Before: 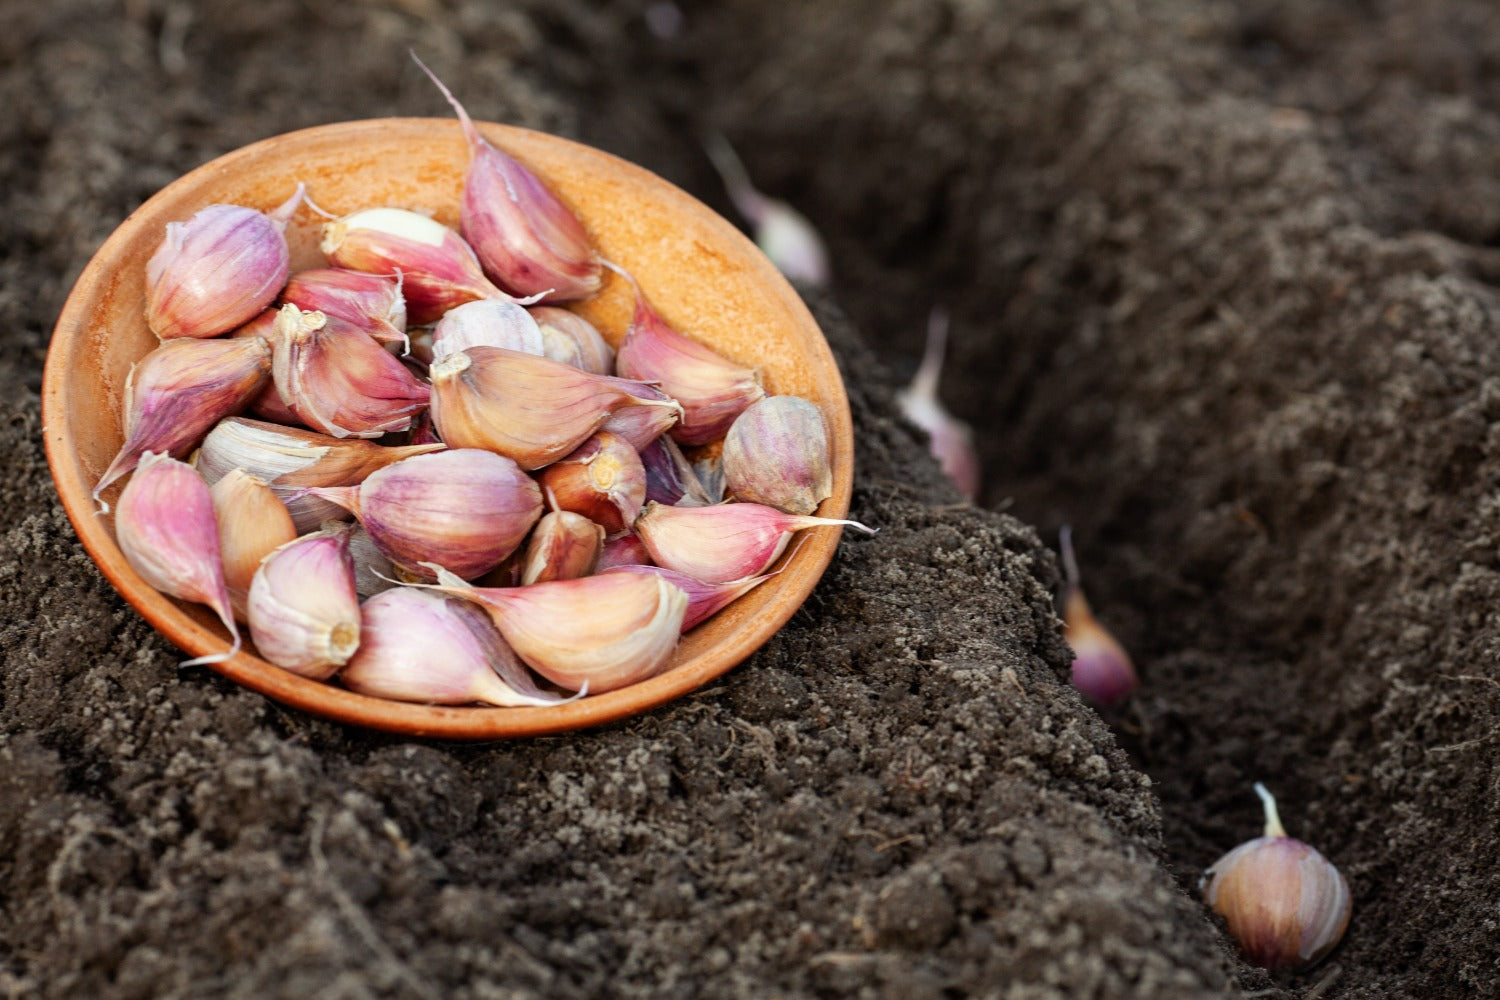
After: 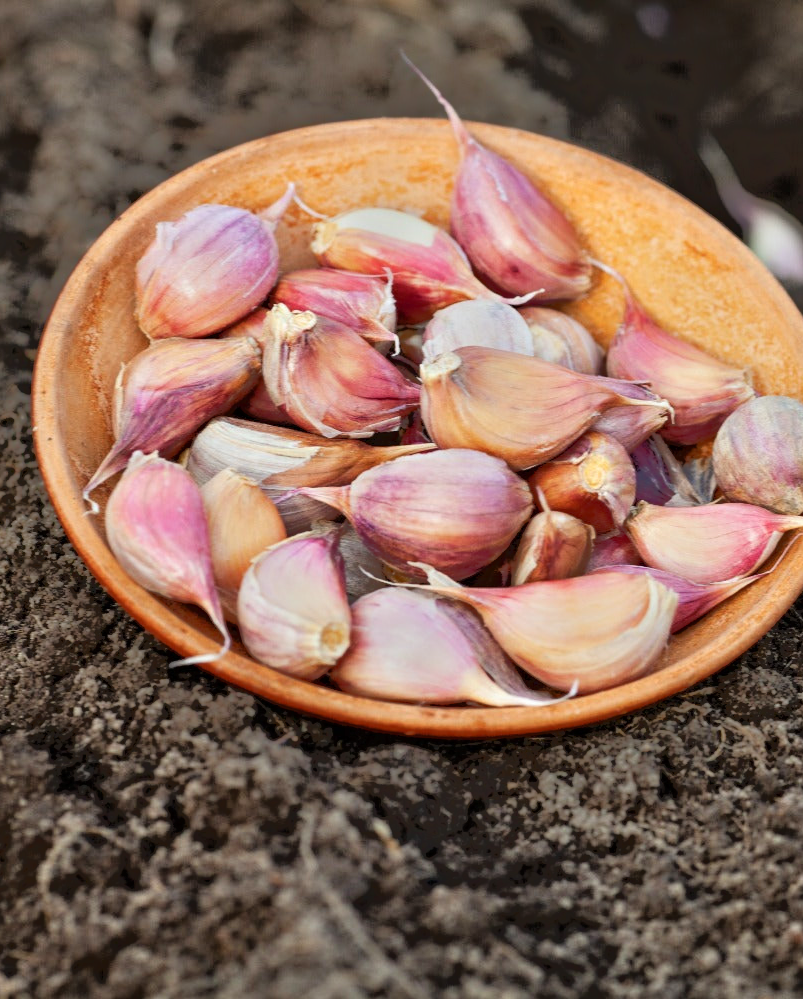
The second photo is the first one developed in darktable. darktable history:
tone equalizer: -7 EV -0.647 EV, -6 EV 1.02 EV, -5 EV -0.45 EV, -4 EV 0.433 EV, -3 EV 0.444 EV, -2 EV 0.174 EV, -1 EV -0.167 EV, +0 EV -0.385 EV
crop: left 0.681%, right 45.47%, bottom 0.081%
